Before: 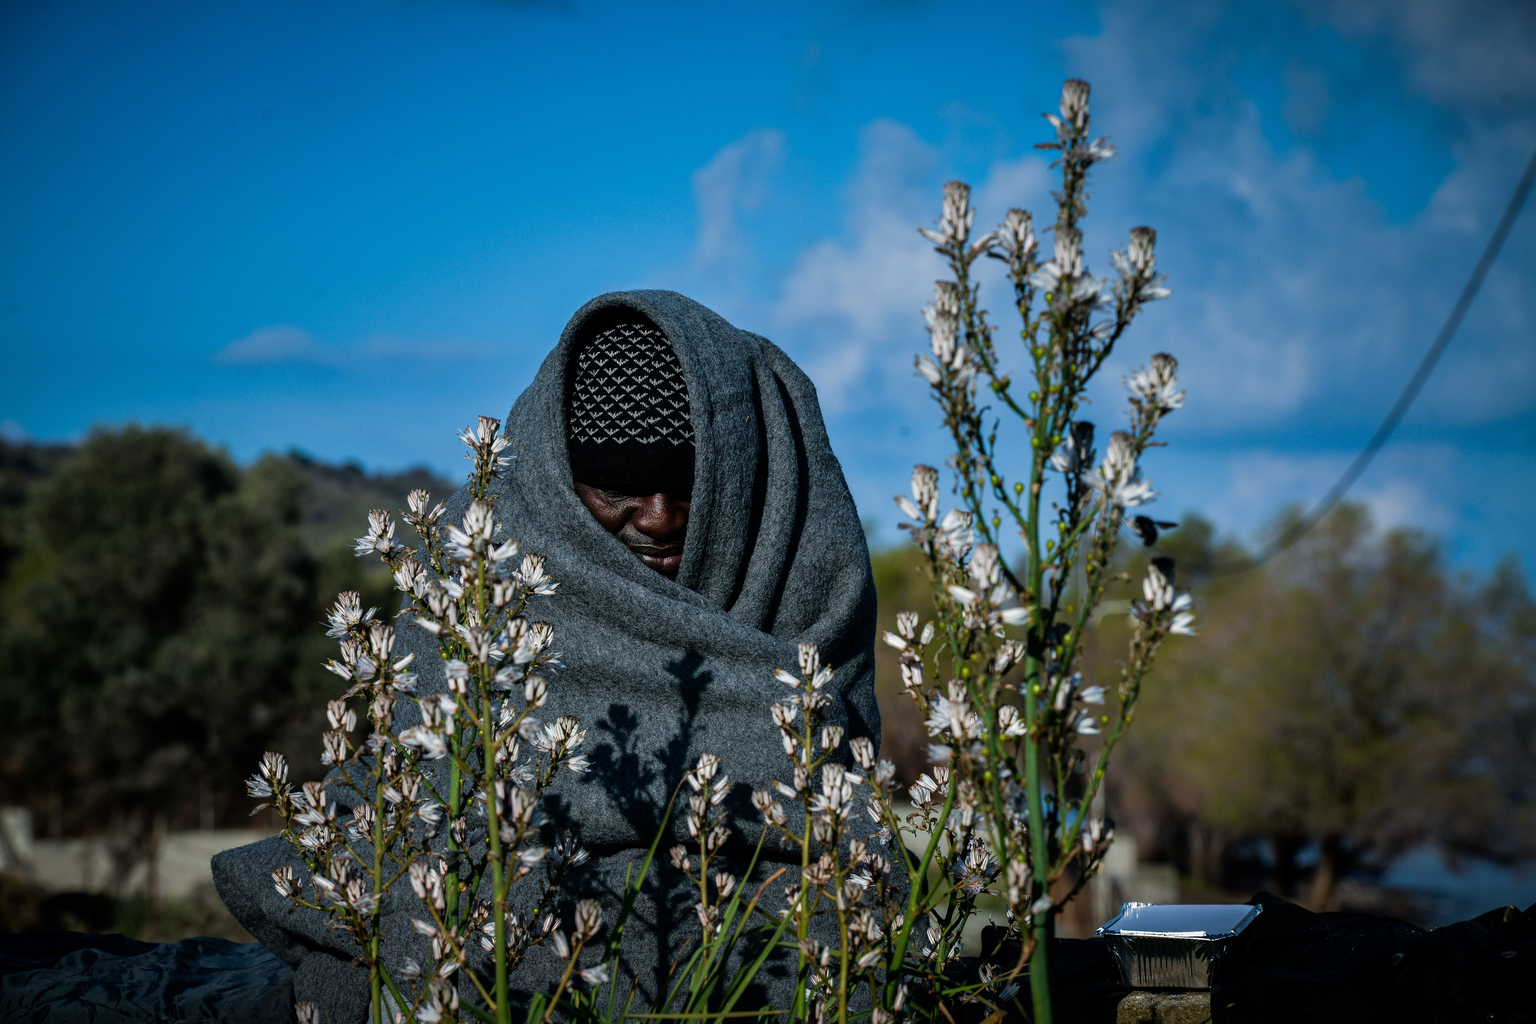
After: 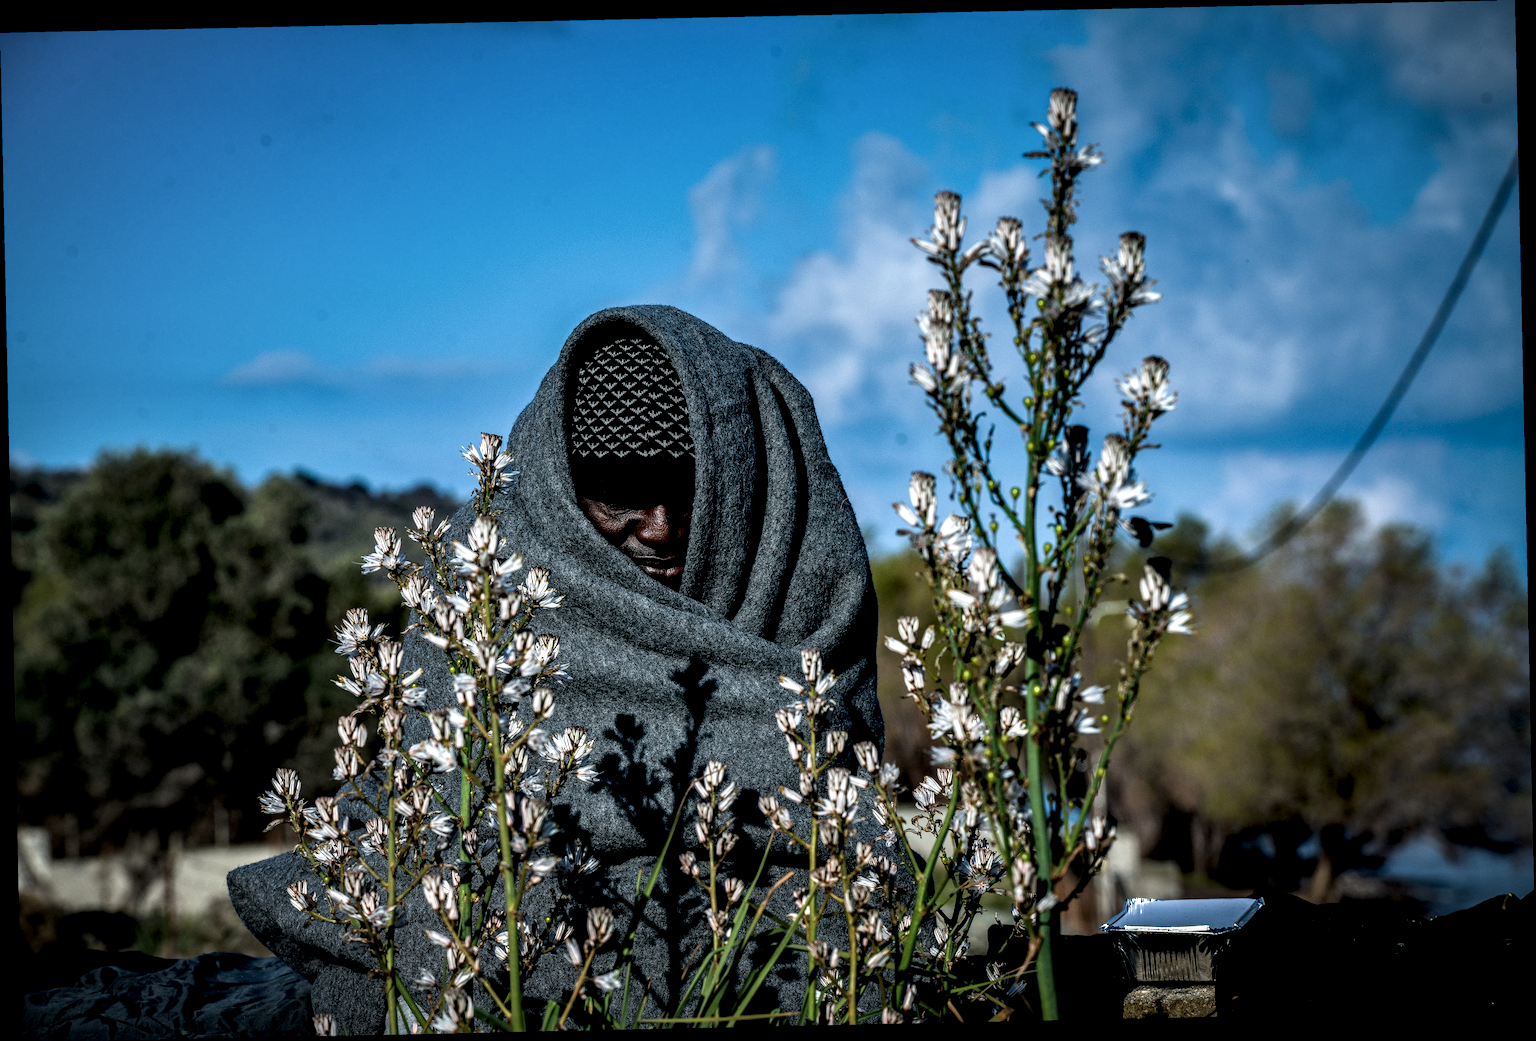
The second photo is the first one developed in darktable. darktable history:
rotate and perspective: rotation -1.24°, automatic cropping off
local contrast: highlights 19%, detail 186%
